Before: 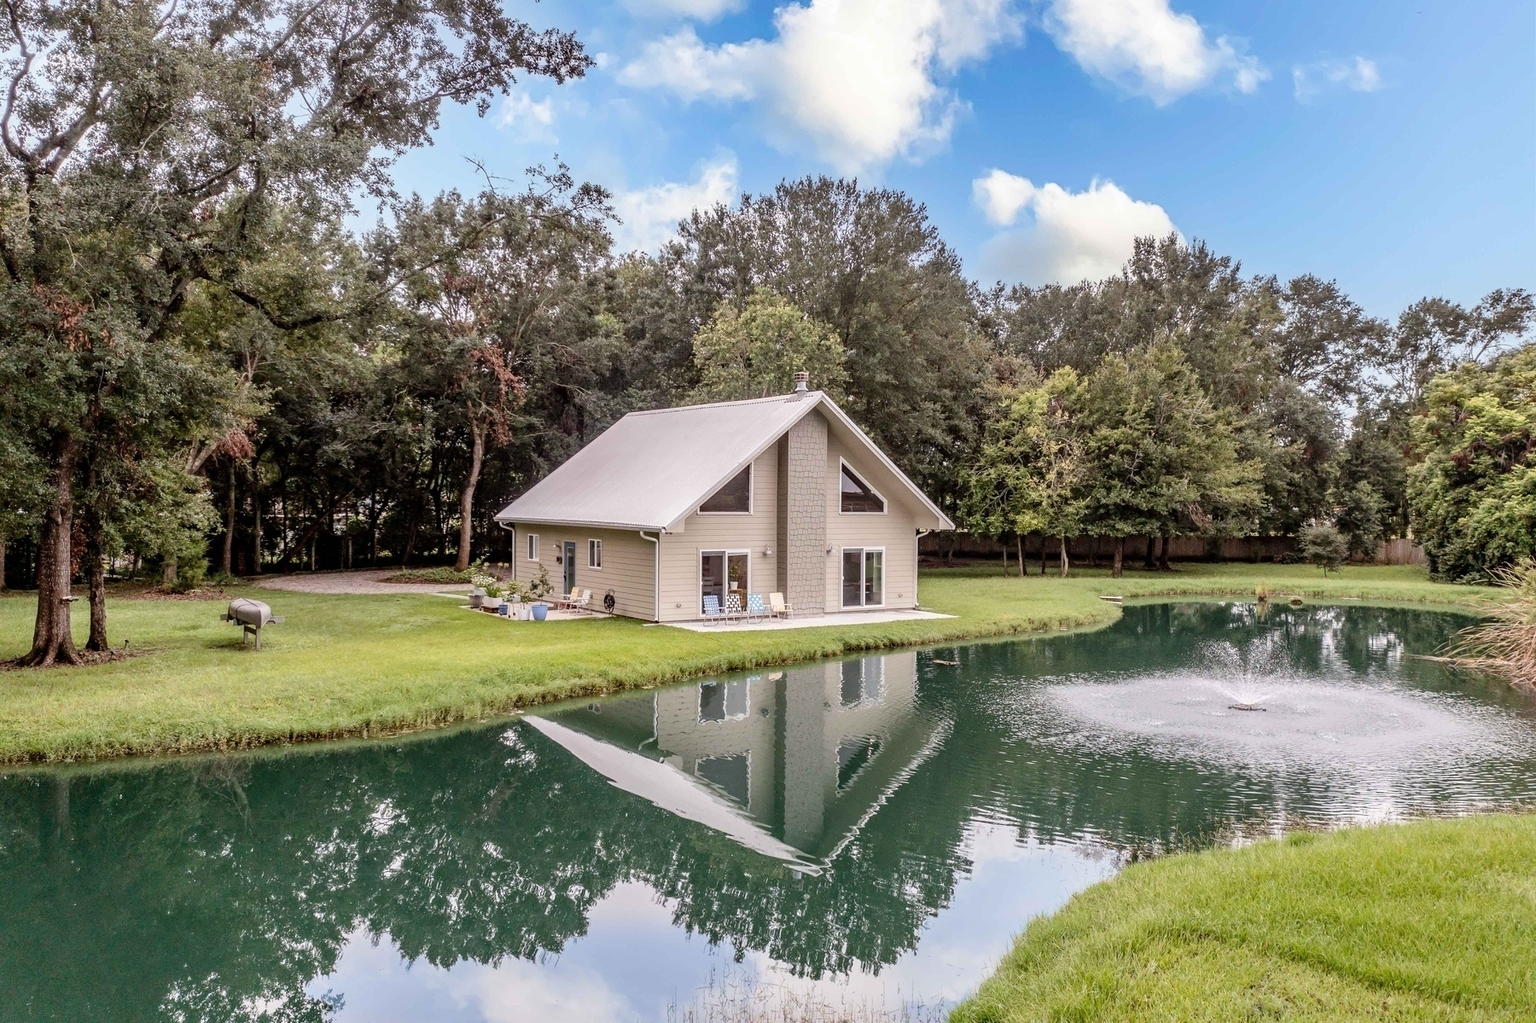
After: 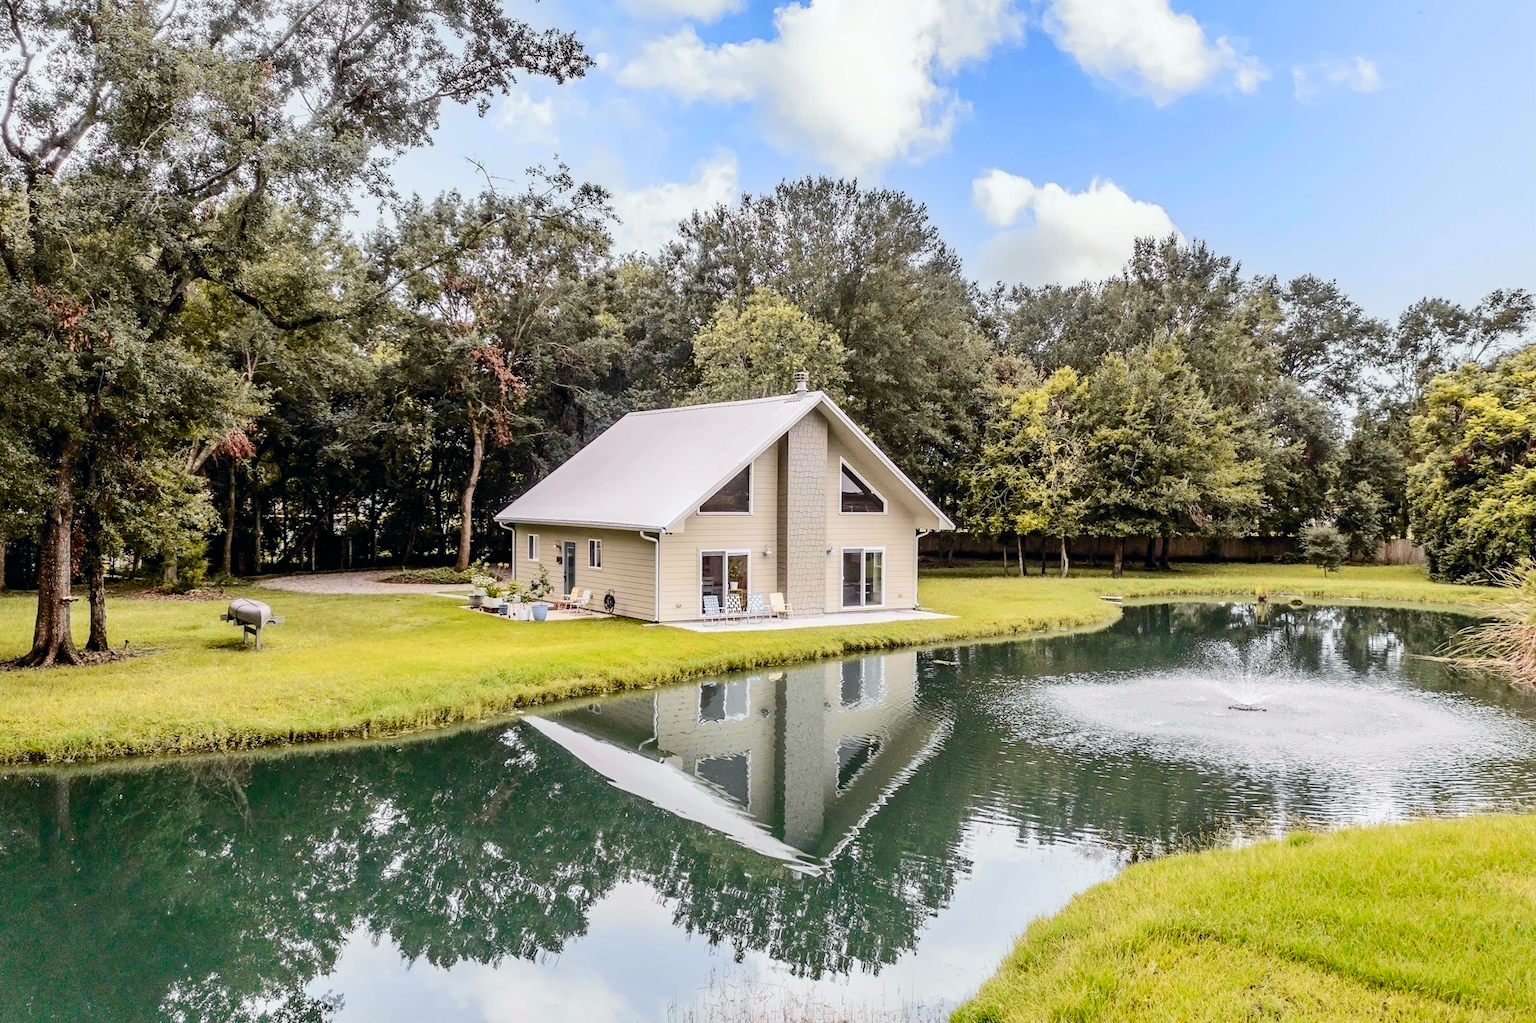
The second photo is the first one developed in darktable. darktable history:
tone curve: curves: ch0 [(0, 0) (0.071, 0.06) (0.253, 0.242) (0.437, 0.498) (0.55, 0.644) (0.657, 0.749) (0.823, 0.876) (1, 0.99)]; ch1 [(0, 0) (0.346, 0.307) (0.408, 0.369) (0.453, 0.457) (0.476, 0.489) (0.502, 0.493) (0.521, 0.515) (0.537, 0.531) (0.612, 0.641) (0.676, 0.728) (1, 1)]; ch2 [(0, 0) (0.346, 0.34) (0.434, 0.46) (0.485, 0.494) (0.5, 0.494) (0.511, 0.504) (0.537, 0.551) (0.579, 0.599) (0.625, 0.686) (1, 1)], color space Lab, independent channels, preserve colors none
